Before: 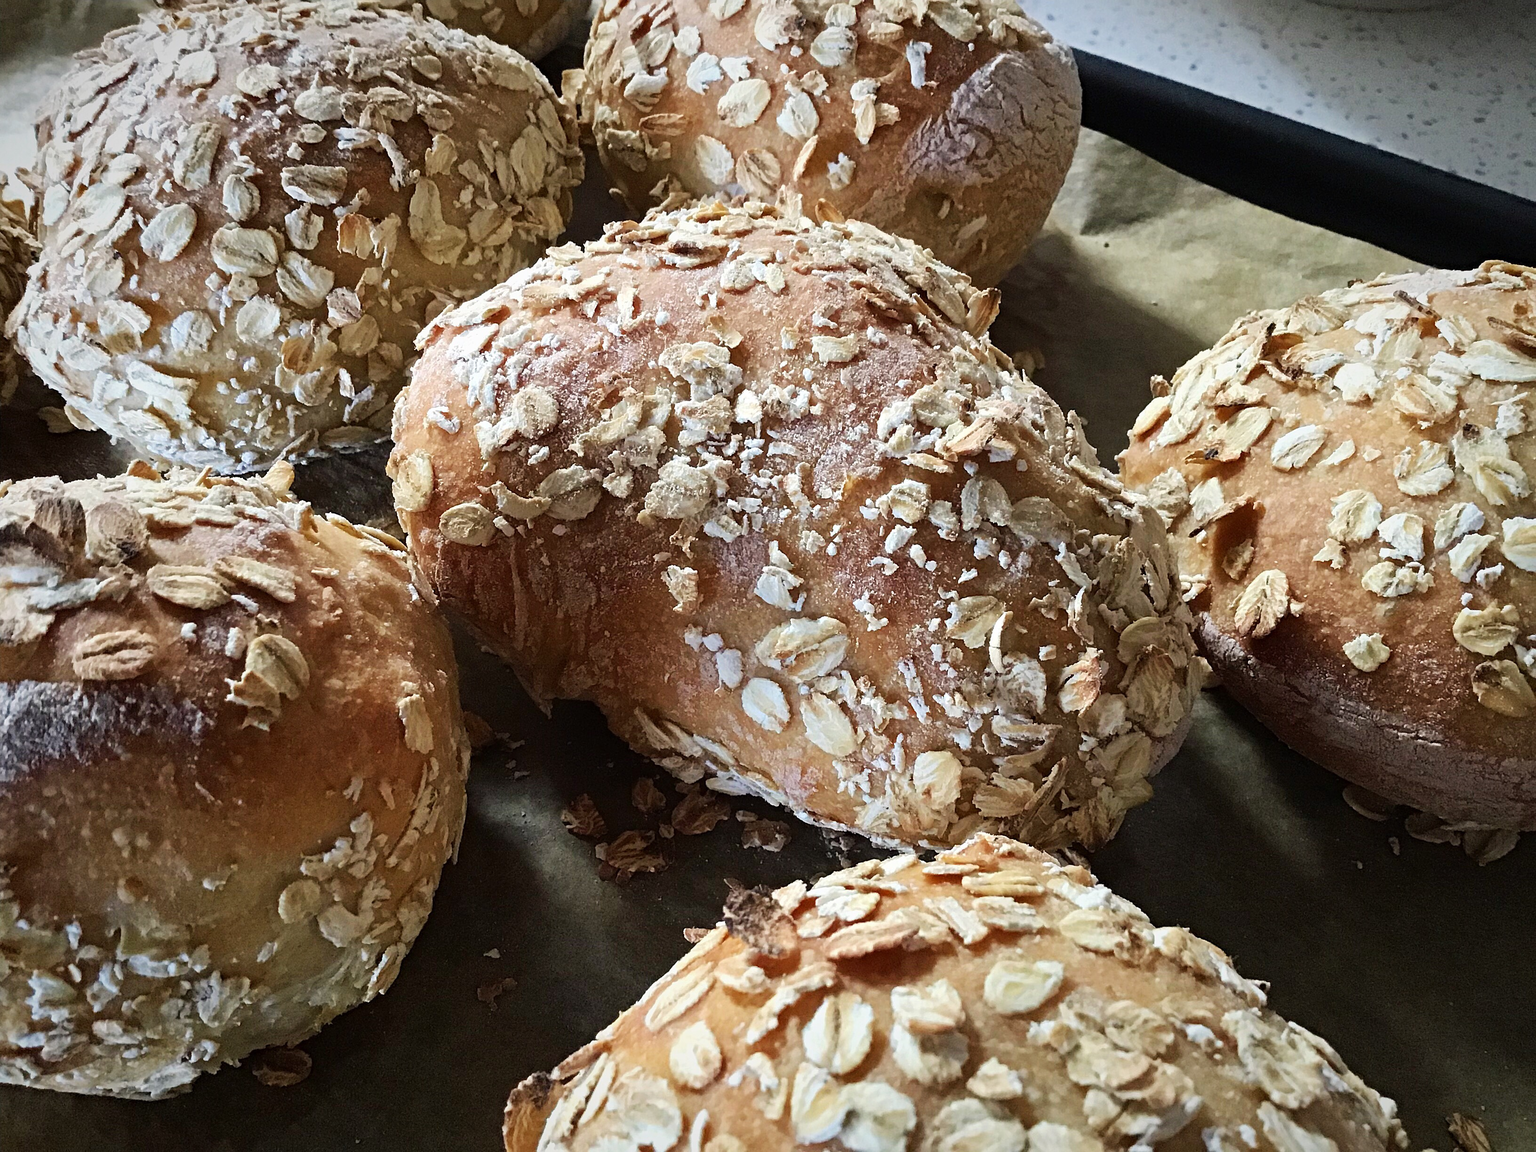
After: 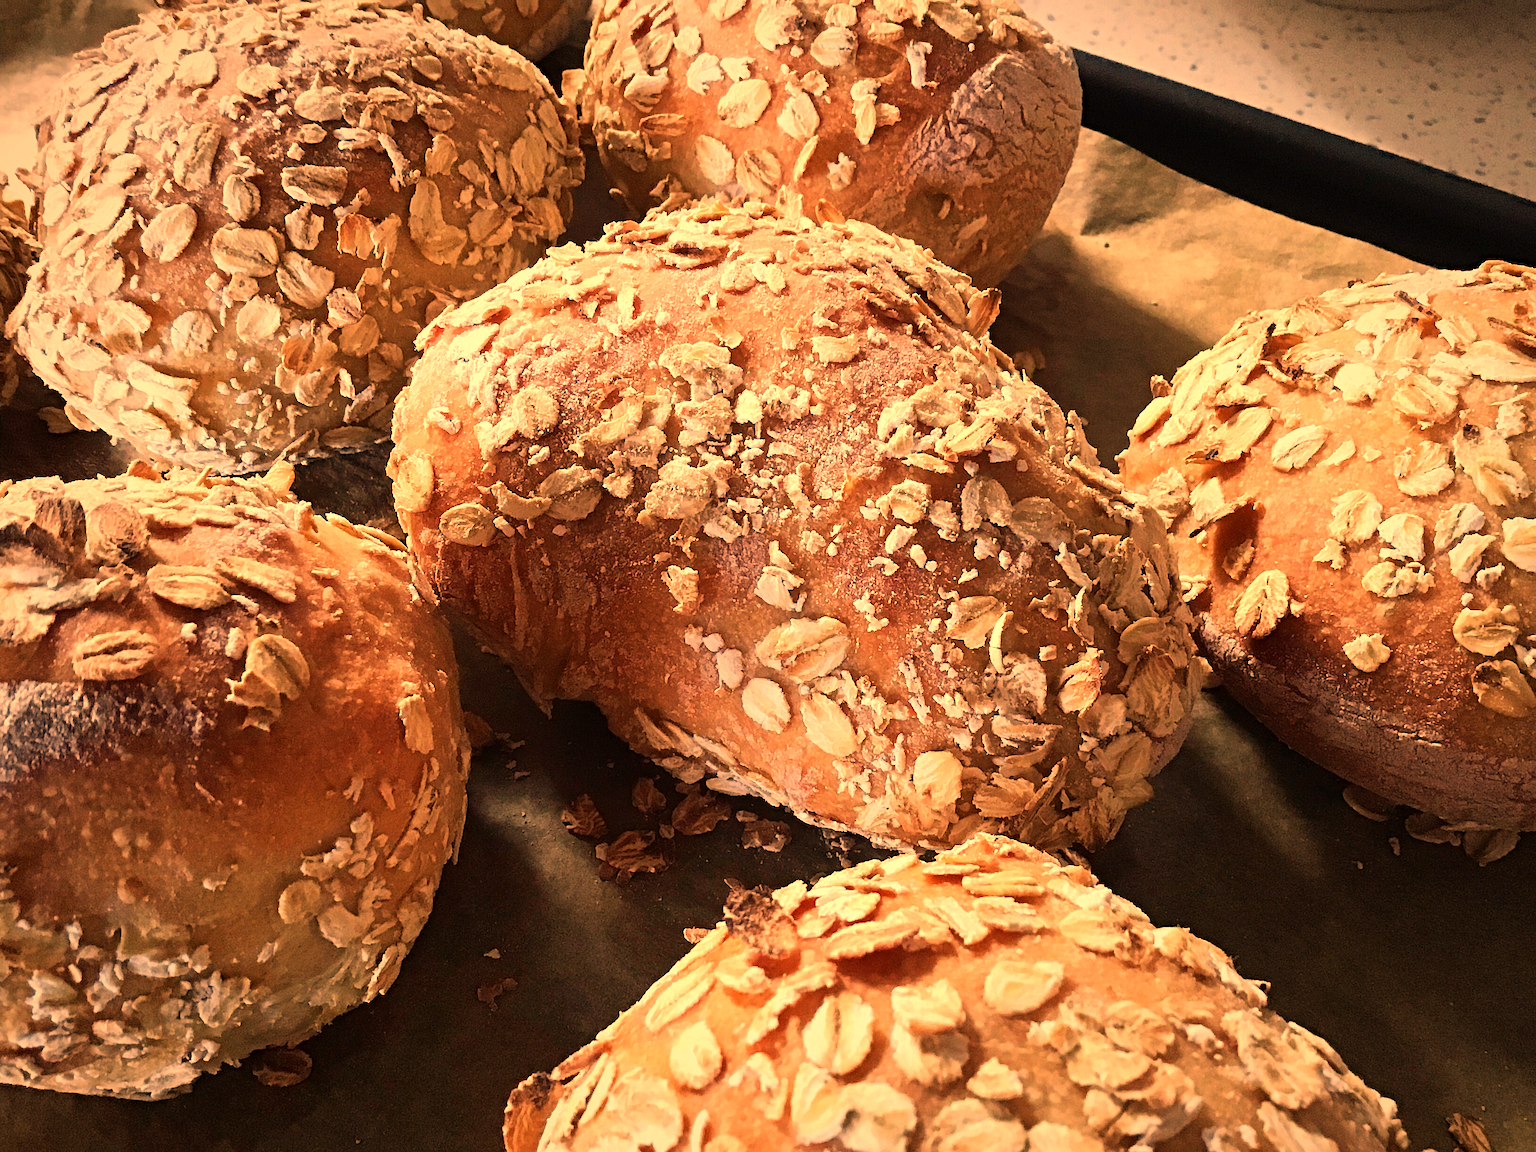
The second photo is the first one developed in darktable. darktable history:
exposure: compensate highlight preservation false
white balance: red 1.467, blue 0.684
